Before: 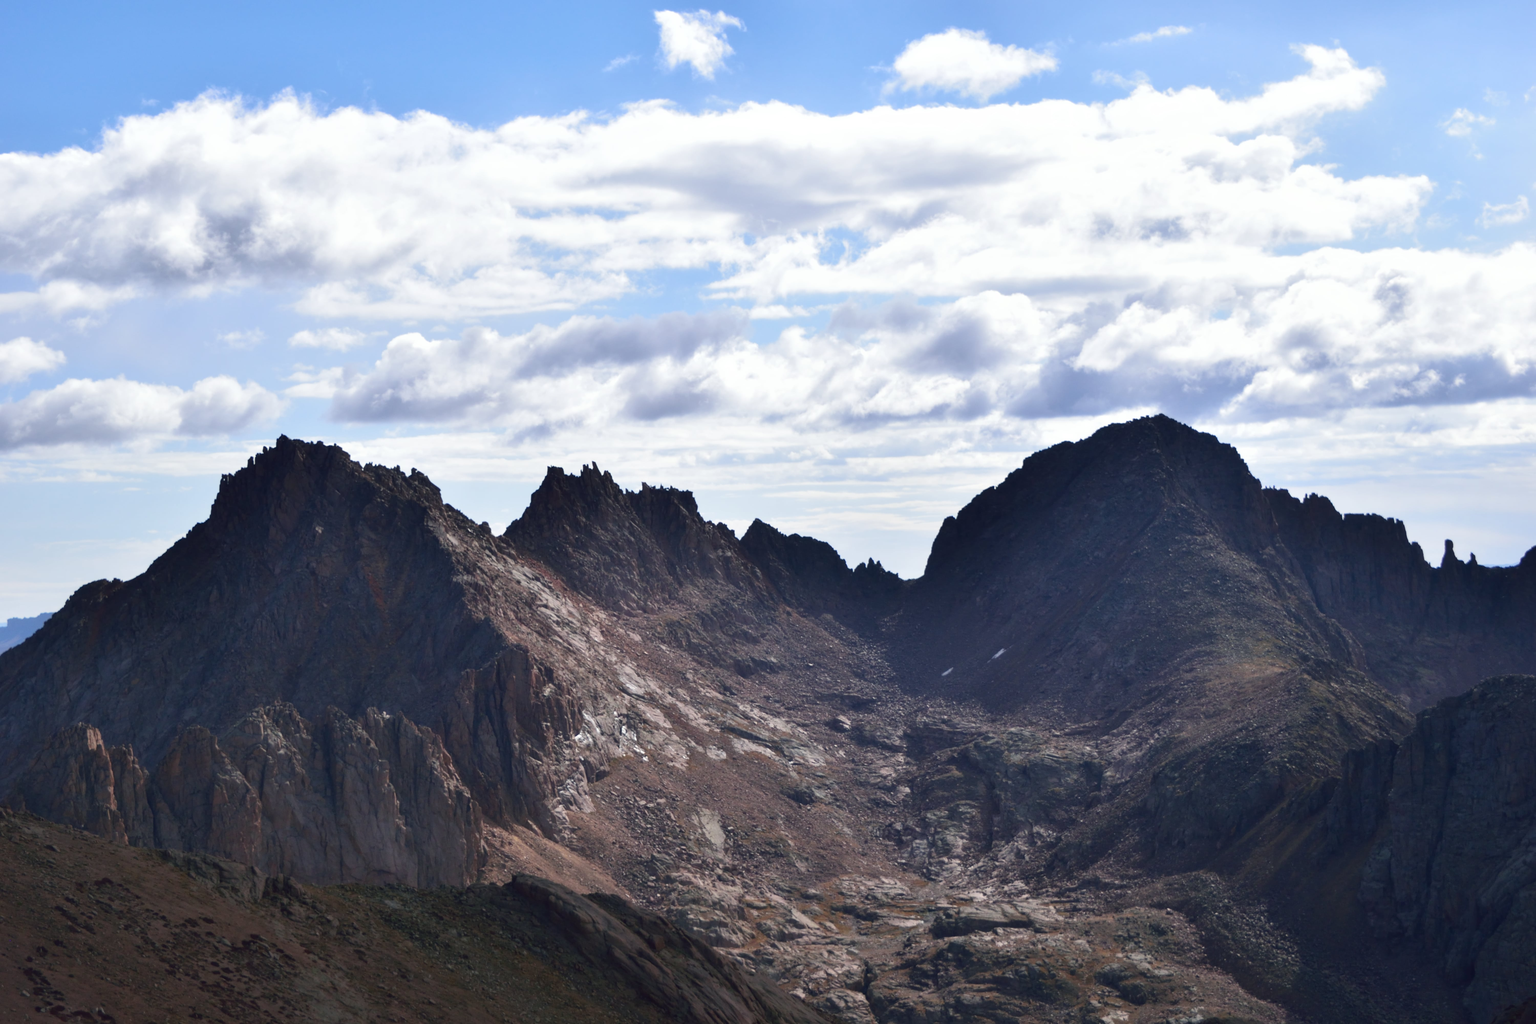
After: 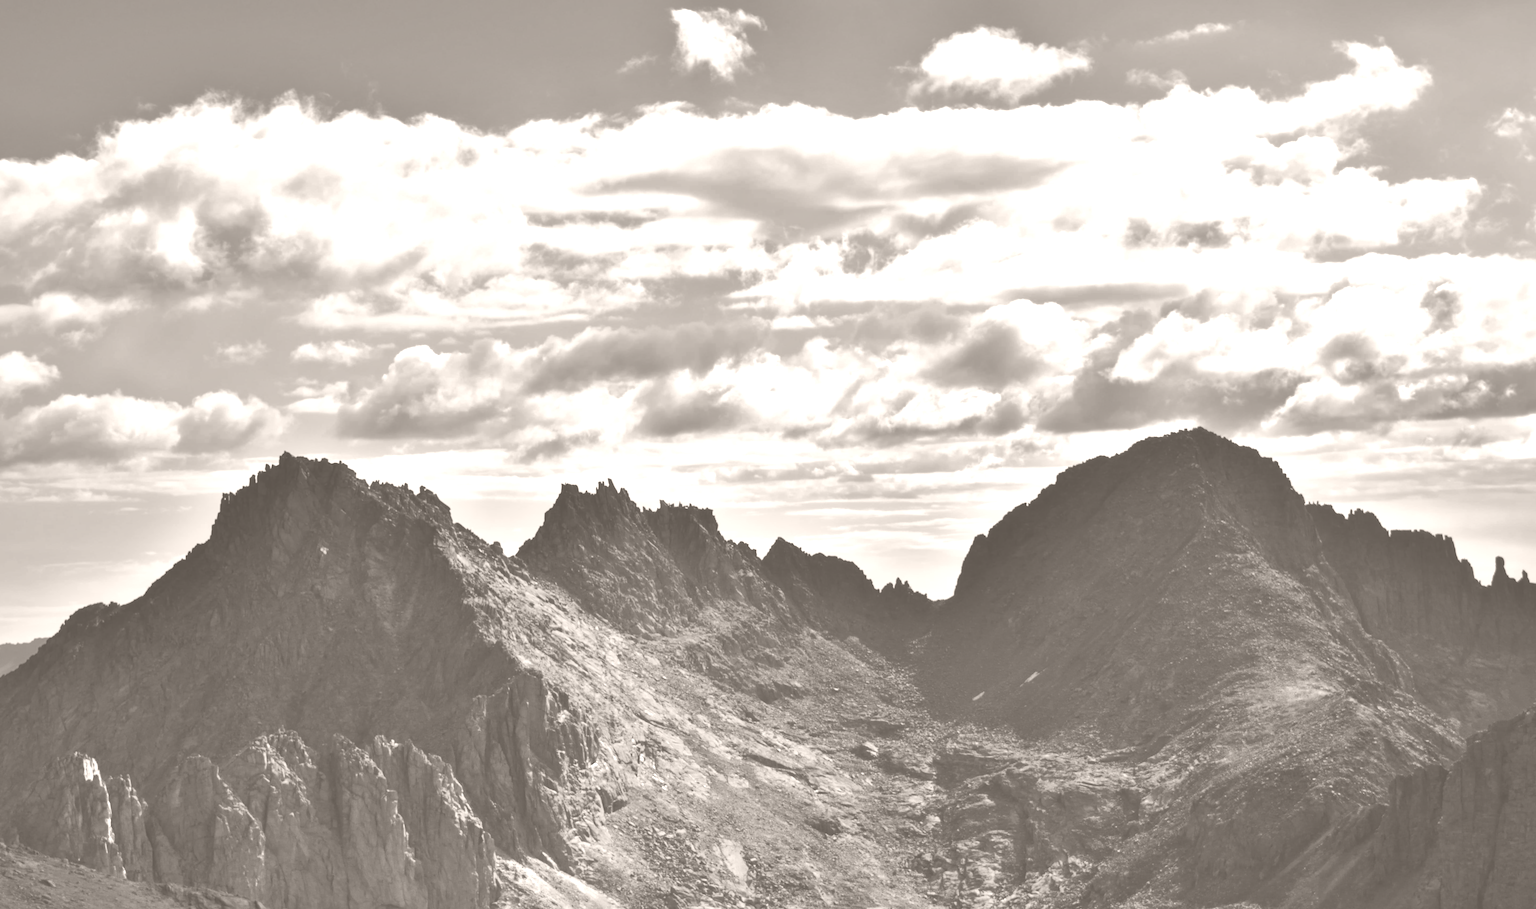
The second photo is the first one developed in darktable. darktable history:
velvia: on, module defaults
rgb curve: curves: ch0 [(0, 0) (0.284, 0.292) (0.505, 0.644) (1, 1)], compensate middle gray true
crop and rotate: angle 0.2°, left 0.275%, right 3.127%, bottom 14.18%
color correction: highlights a* -10.69, highlights b* -19.19
shadows and highlights: soften with gaussian
colorize: hue 34.49°, saturation 35.33%, source mix 100%, lightness 55%, version 1
color zones: curves: ch0 [(0, 0.553) (0.123, 0.58) (0.23, 0.419) (0.468, 0.155) (0.605, 0.132) (0.723, 0.063) (0.833, 0.172) (0.921, 0.468)]; ch1 [(0.025, 0.645) (0.229, 0.584) (0.326, 0.551) (0.537, 0.446) (0.599, 0.911) (0.708, 1) (0.805, 0.944)]; ch2 [(0.086, 0.468) (0.254, 0.464) (0.638, 0.564) (0.702, 0.592) (0.768, 0.564)]
